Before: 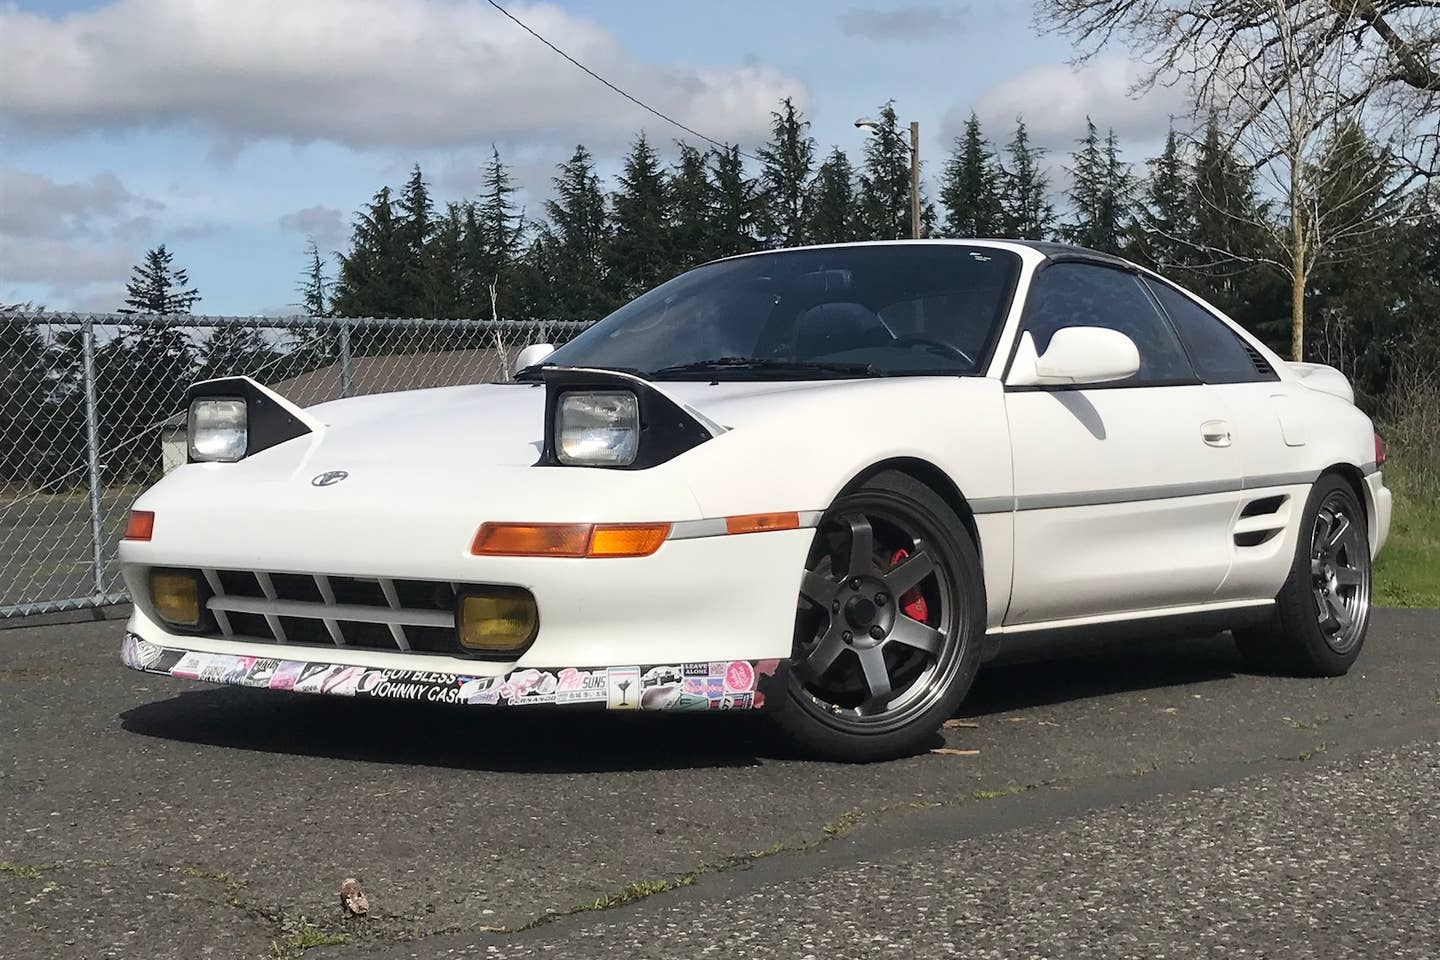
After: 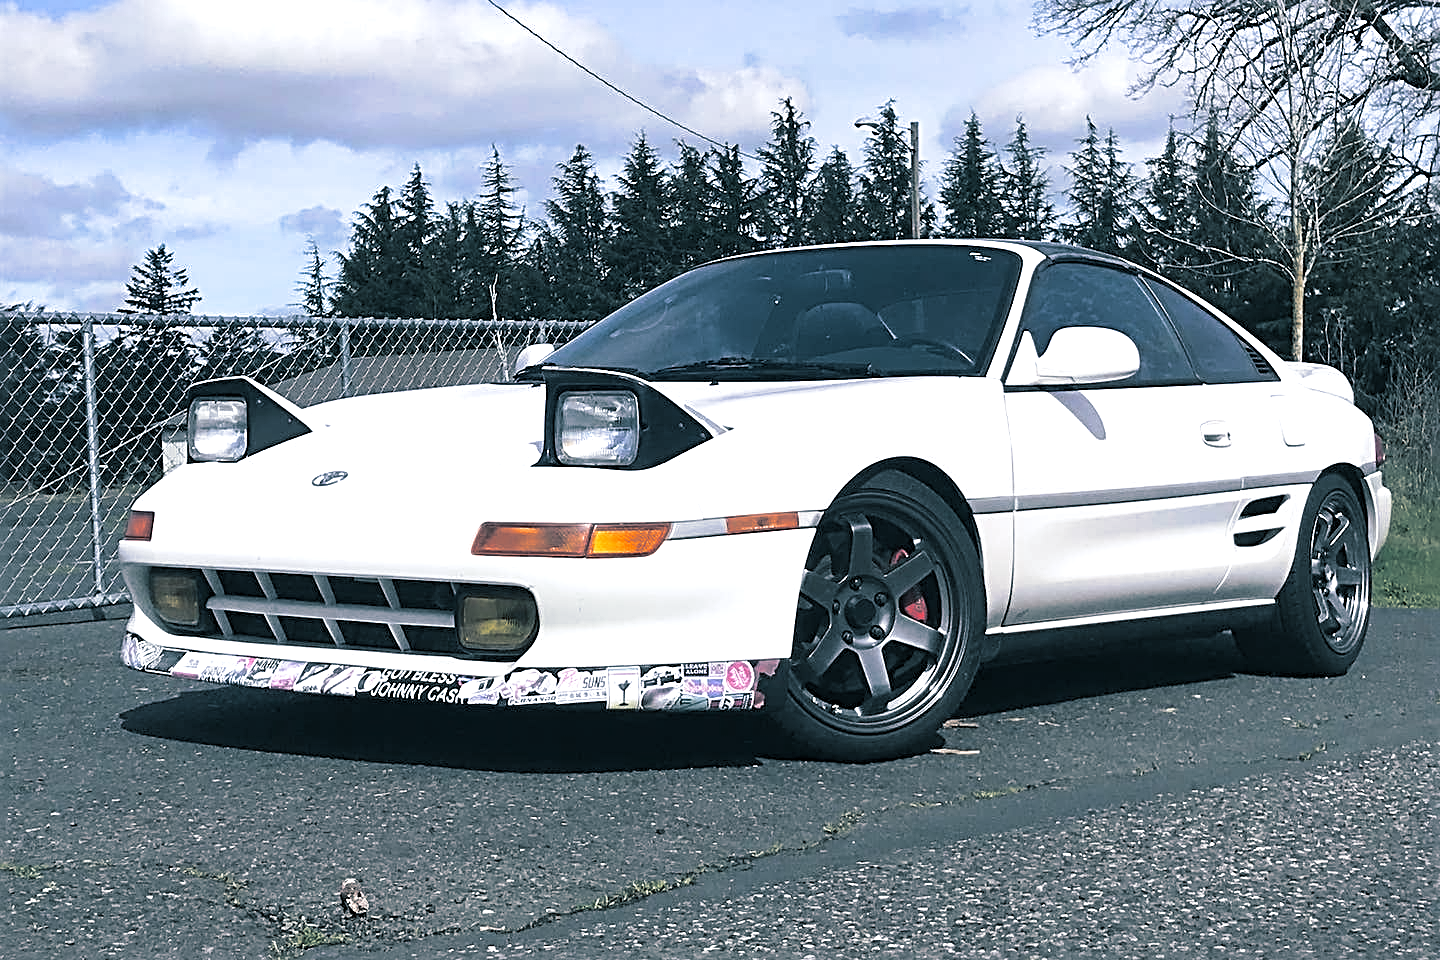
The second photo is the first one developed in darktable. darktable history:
sharpen: radius 3.025, amount 0.757
exposure: exposure 0.4 EV, compensate highlight preservation false
split-toning: shadows › hue 205.2°, shadows › saturation 0.43, highlights › hue 54°, highlights › saturation 0.54
white balance: red 0.967, blue 1.119, emerald 0.756
